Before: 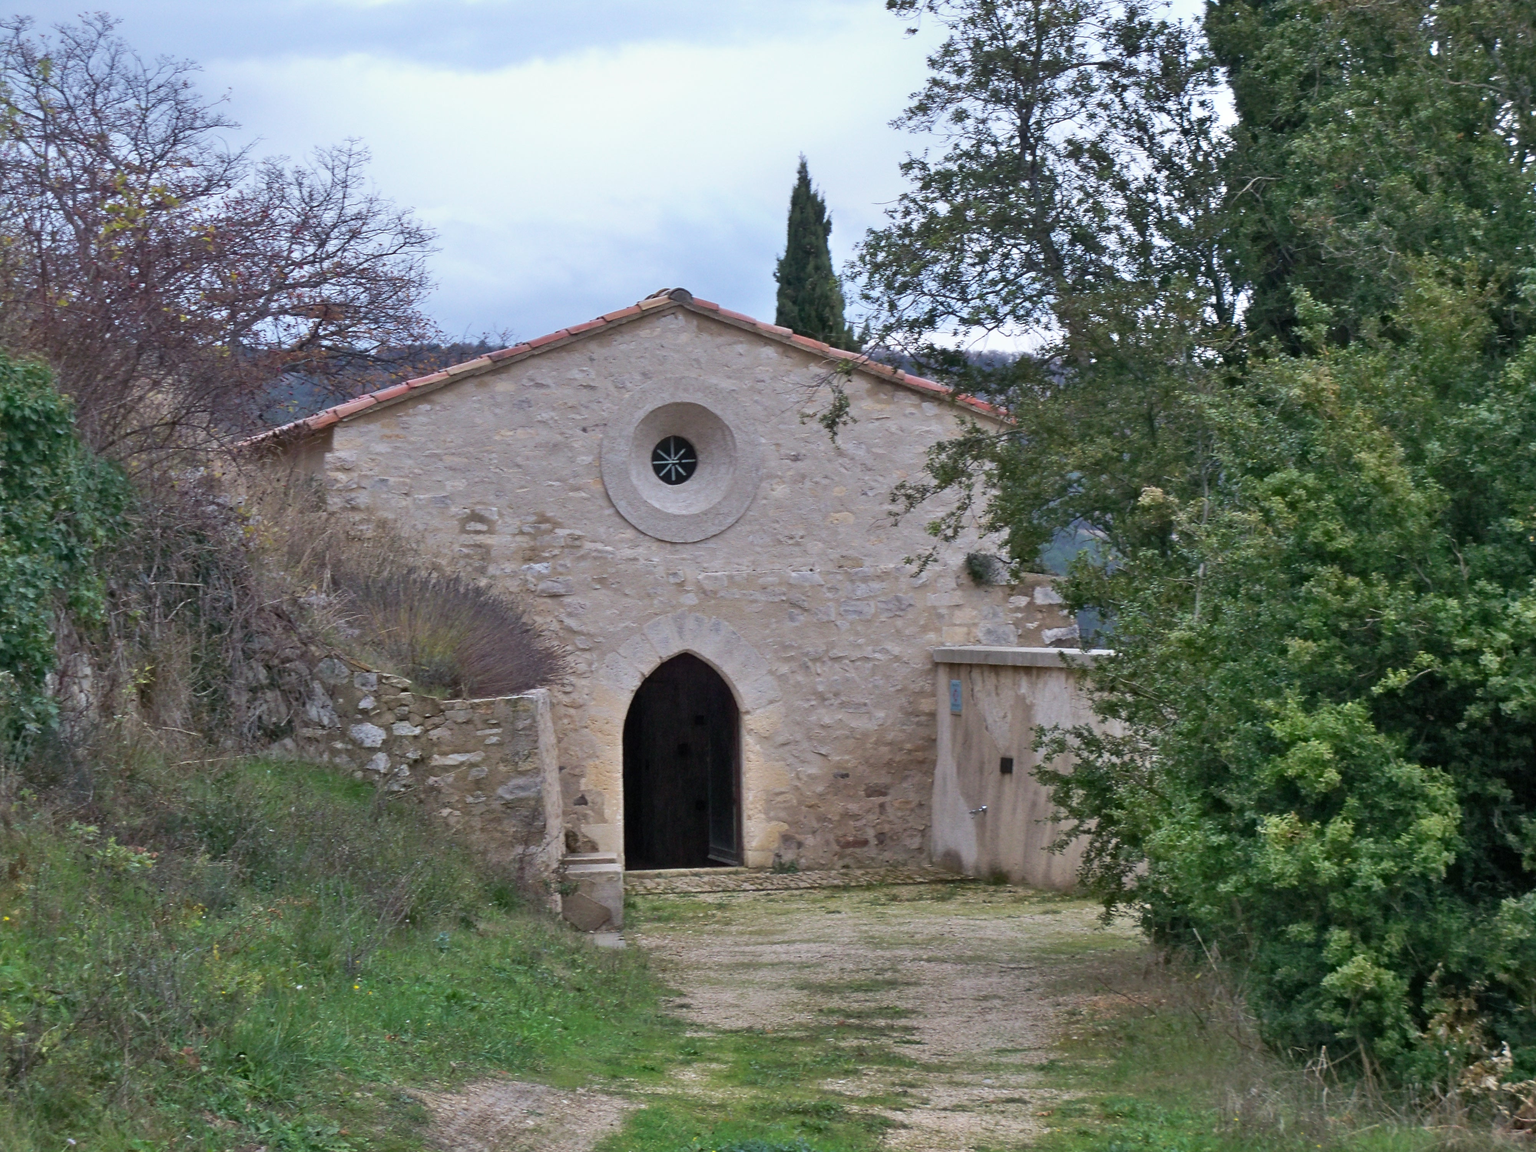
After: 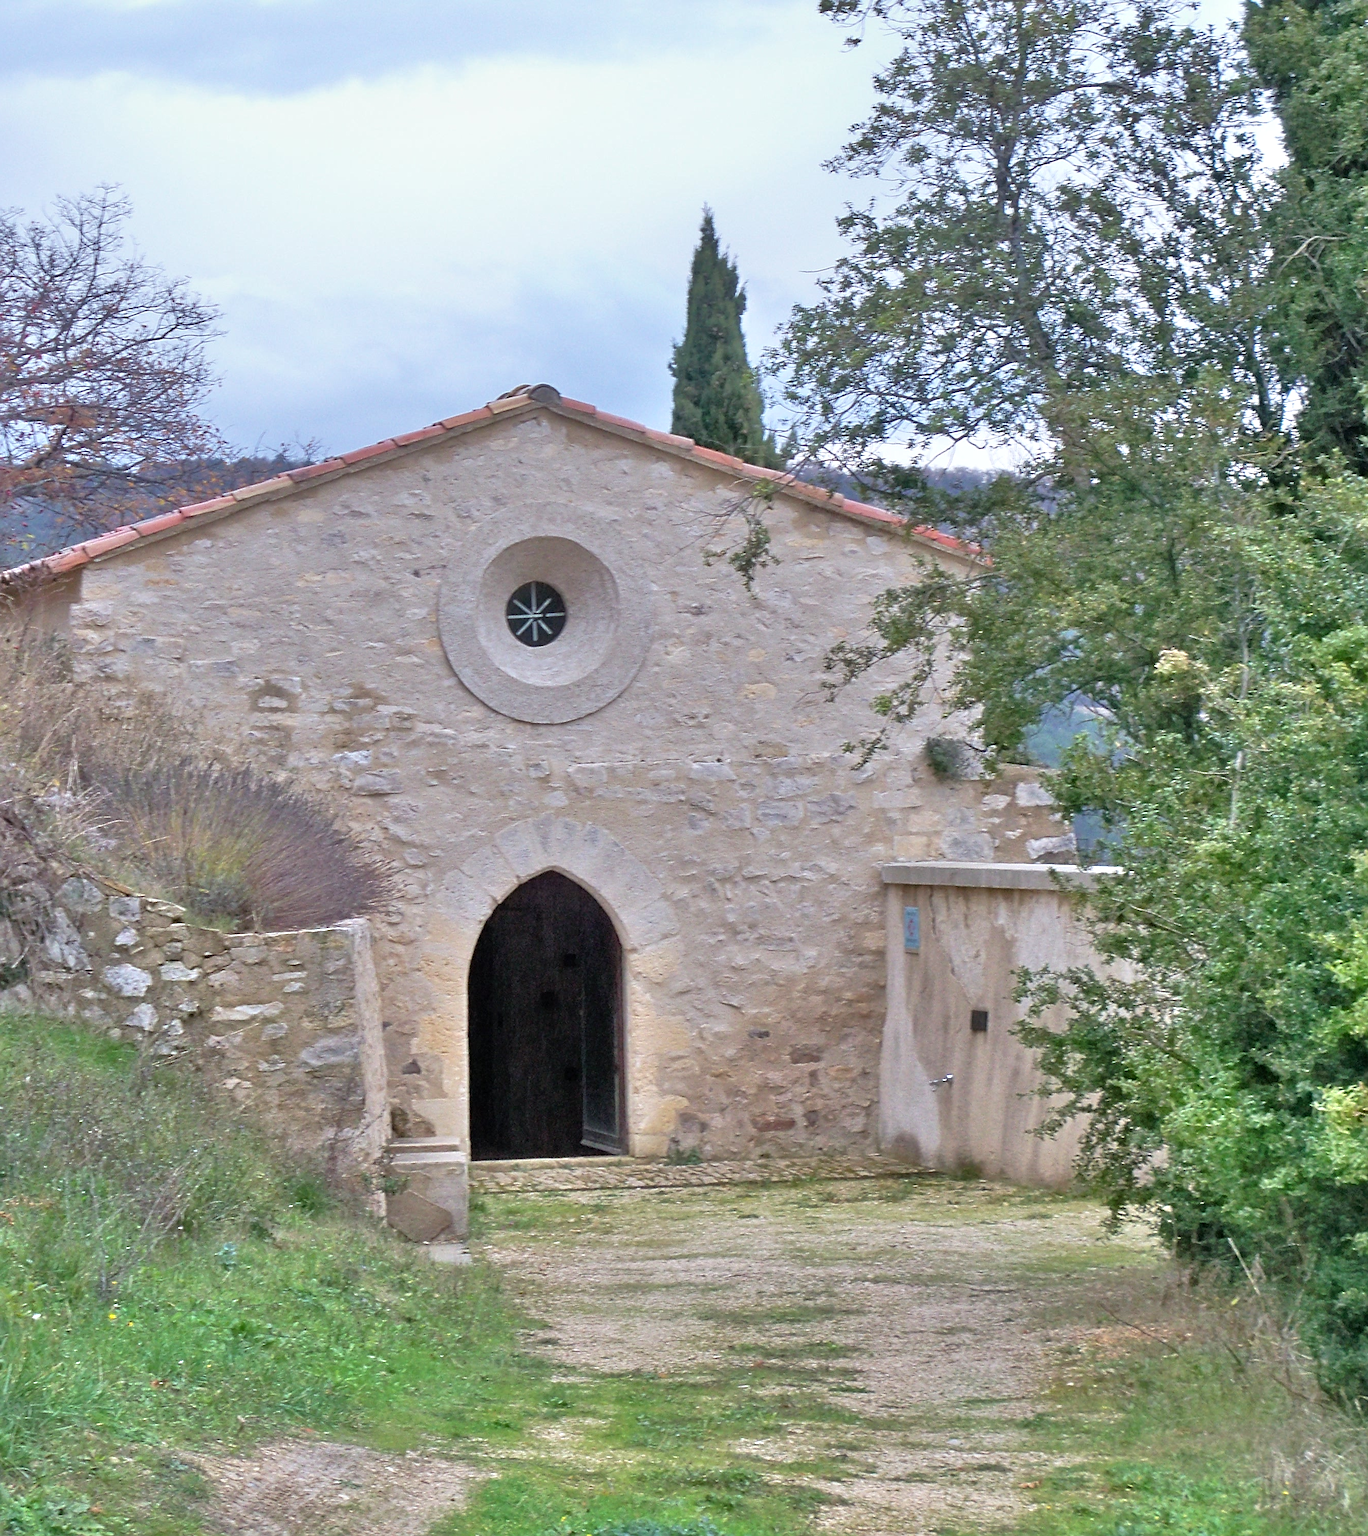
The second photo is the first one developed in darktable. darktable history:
crop and rotate: left 17.732%, right 15.423%
tone equalizer: -7 EV 0.15 EV, -6 EV 0.6 EV, -5 EV 1.15 EV, -4 EV 1.33 EV, -3 EV 1.15 EV, -2 EV 0.6 EV, -1 EV 0.15 EV, mask exposure compensation -0.5 EV
sharpen: radius 2.167, amount 0.381, threshold 0
